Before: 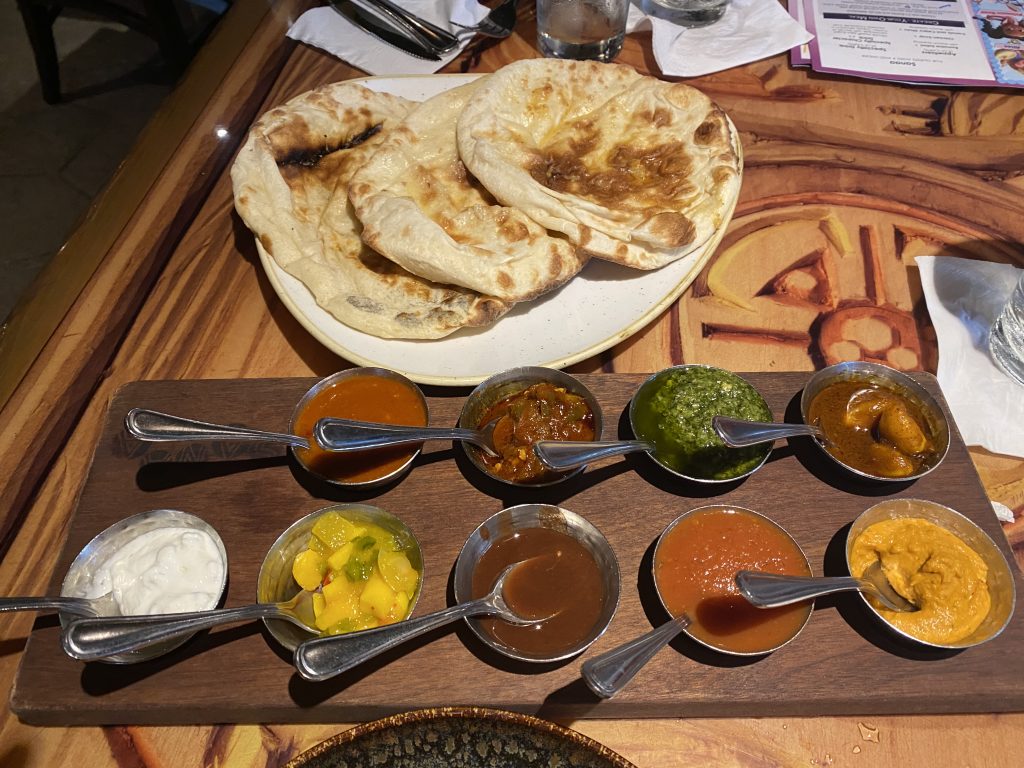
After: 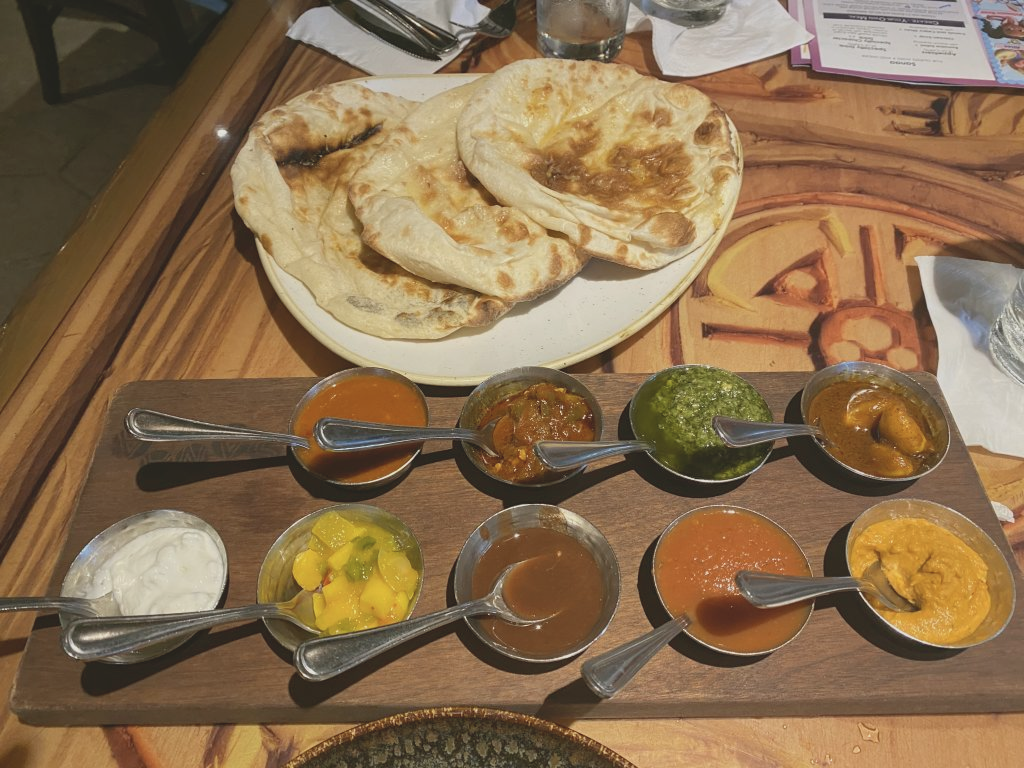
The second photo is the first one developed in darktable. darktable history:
color balance: mode lift, gamma, gain (sRGB), lift [1.04, 1, 1, 0.97], gamma [1.01, 1, 1, 0.97], gain [0.96, 1, 1, 0.97]
contrast brightness saturation: contrast -0.15, brightness 0.05, saturation -0.12
